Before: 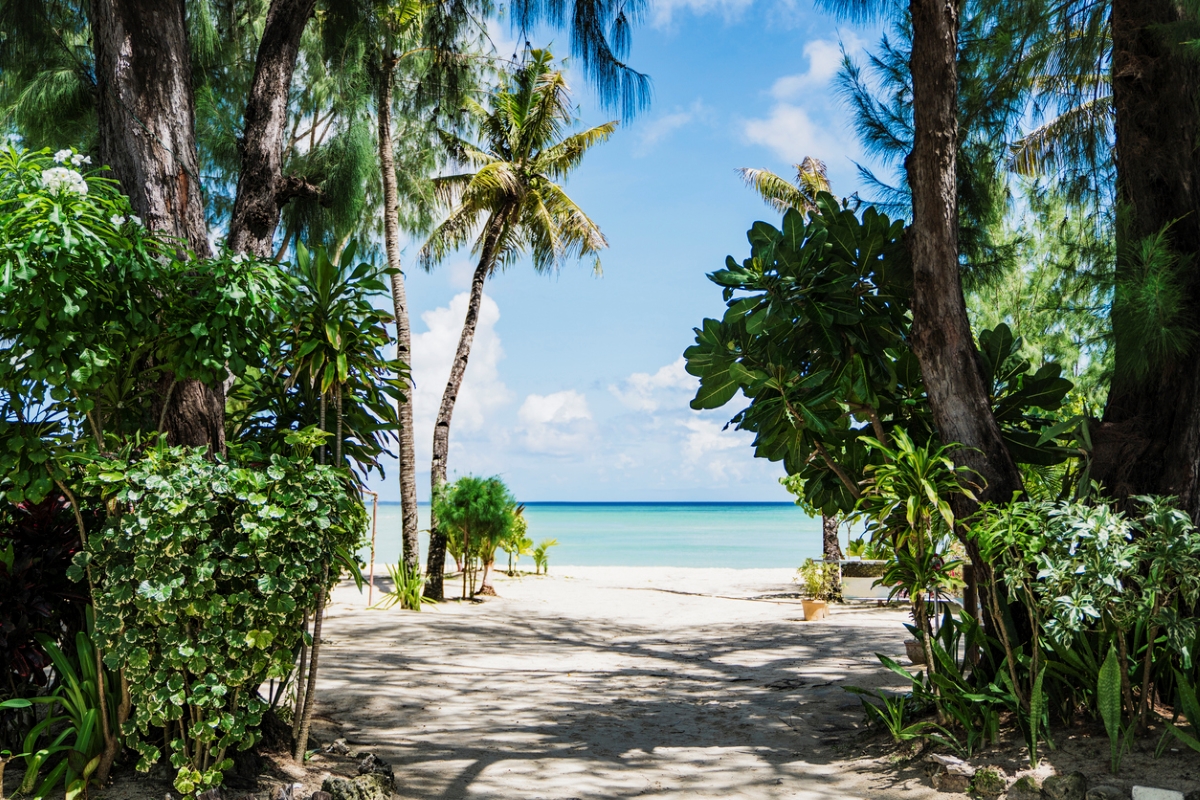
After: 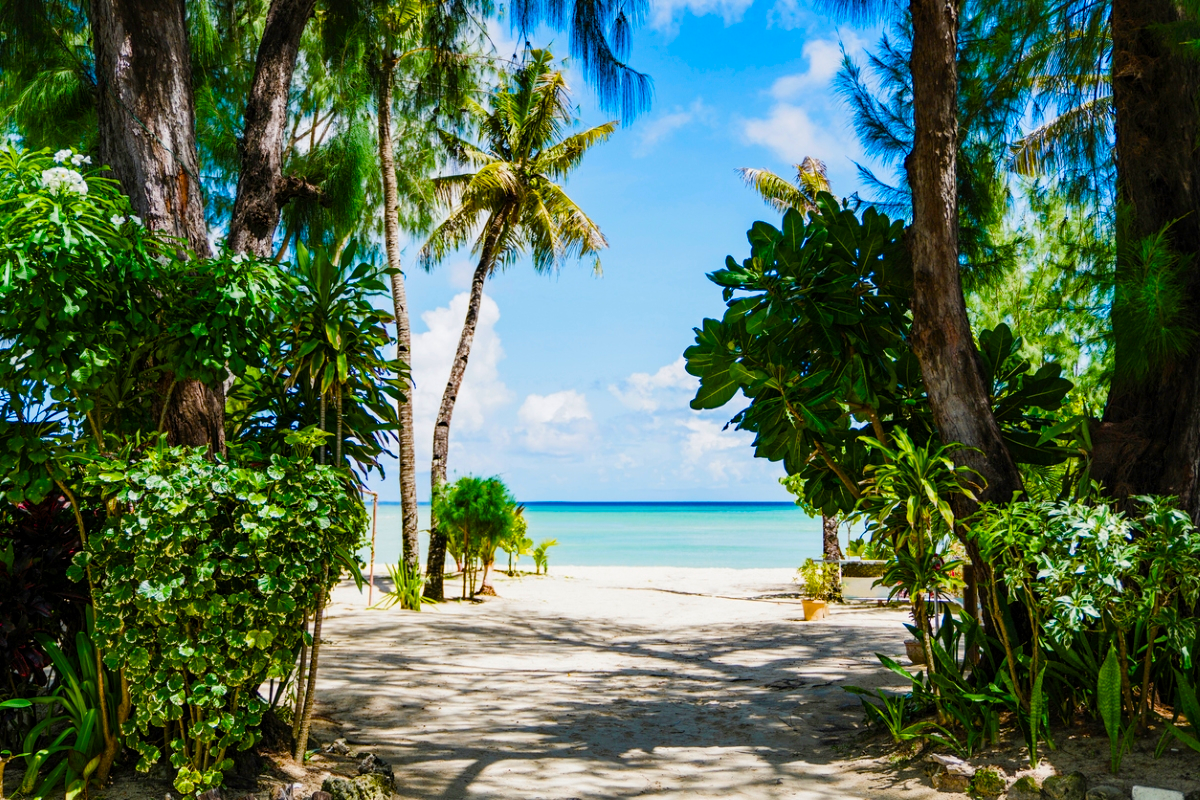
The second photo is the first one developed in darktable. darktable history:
color balance rgb: linear chroma grading › shadows 9.937%, linear chroma grading › highlights 9.251%, linear chroma grading › global chroma 14.582%, linear chroma grading › mid-tones 14.892%, perceptual saturation grading › global saturation 20%, perceptual saturation grading › highlights -14.114%, perceptual saturation grading › shadows 49.301%
